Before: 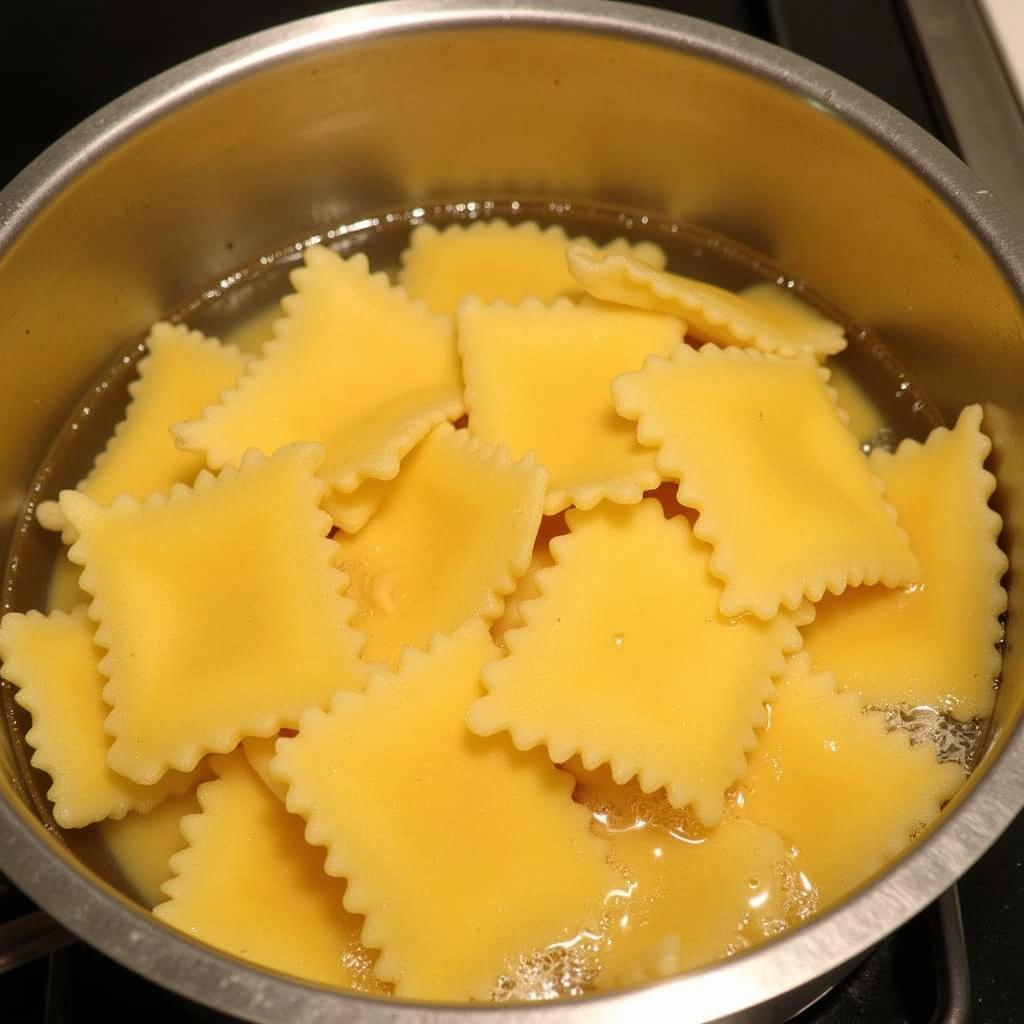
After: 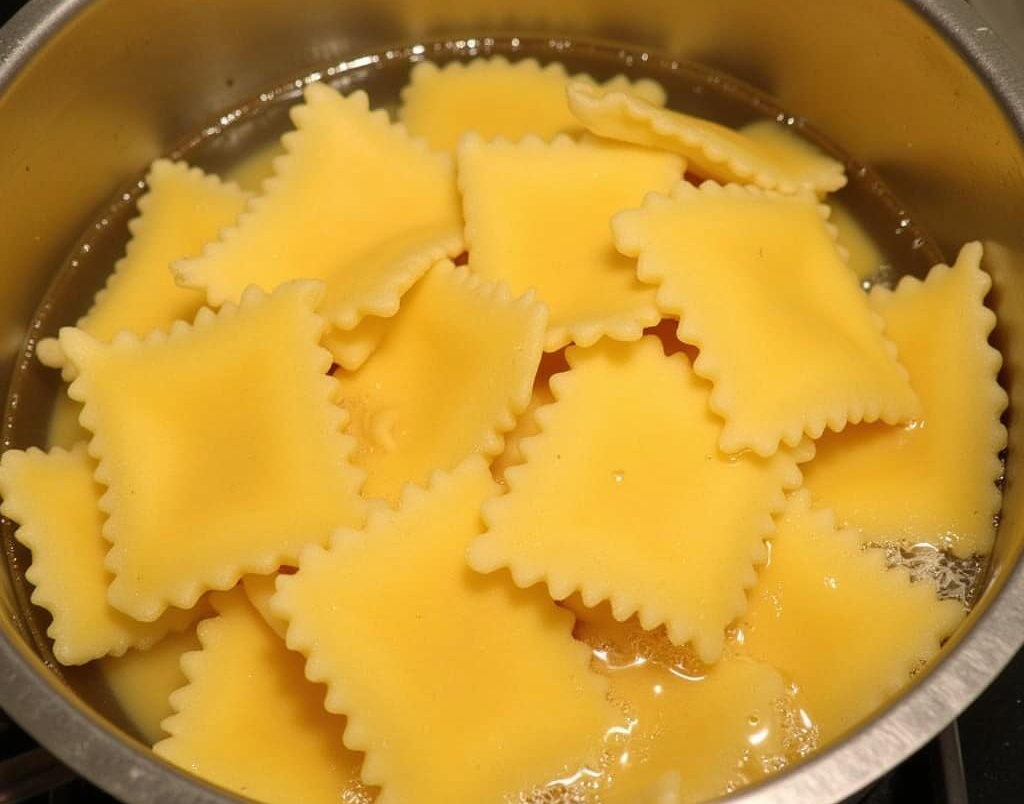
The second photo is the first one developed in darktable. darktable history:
crop and rotate: top 15.981%, bottom 5.428%
